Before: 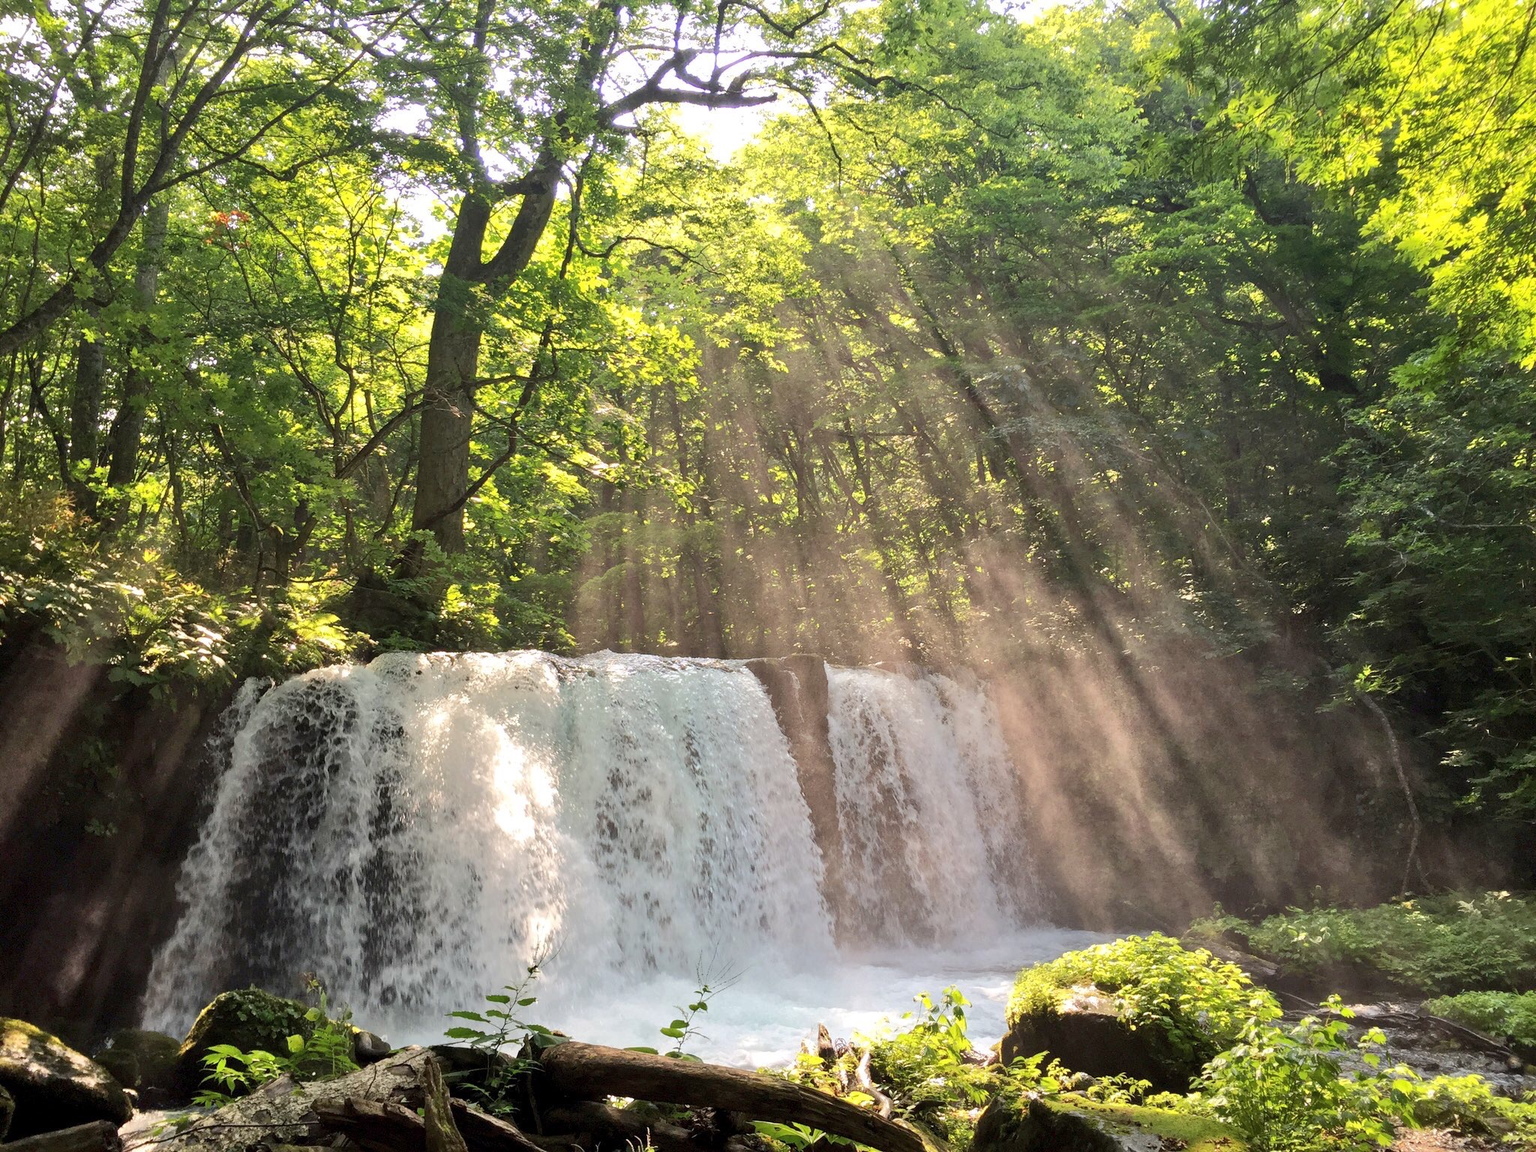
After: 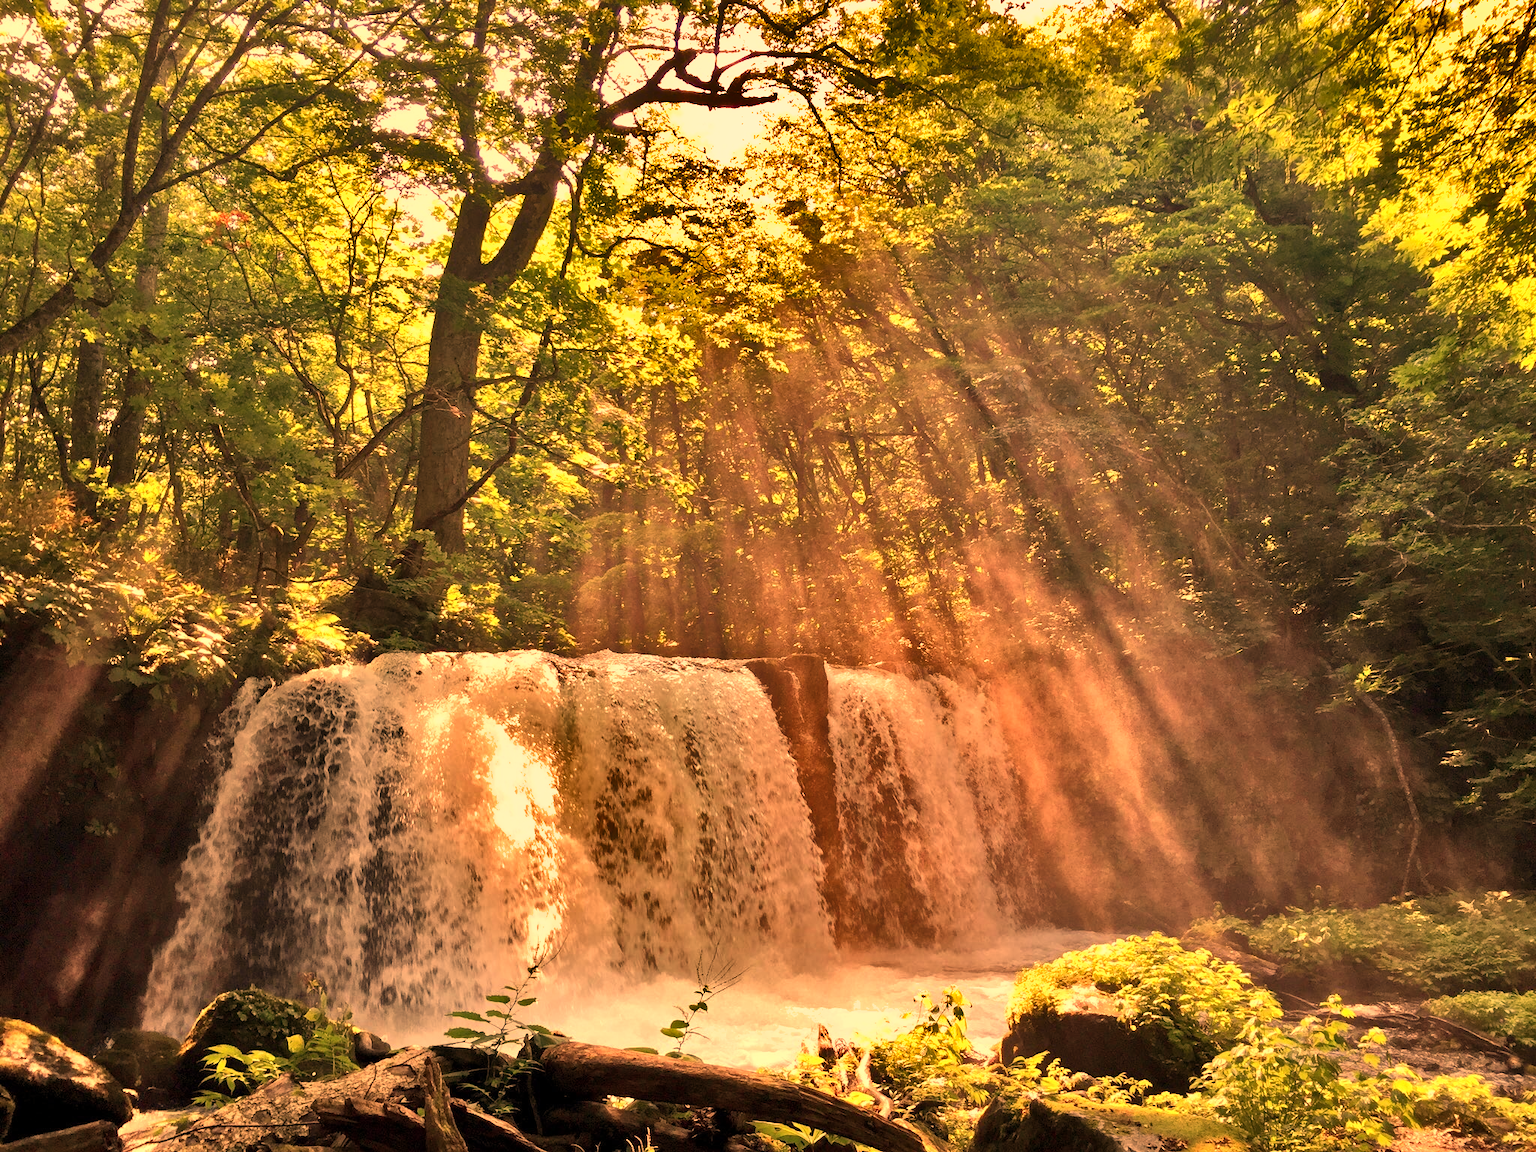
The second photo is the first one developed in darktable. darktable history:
white balance: red 1.467, blue 0.684
shadows and highlights: shadows 20.91, highlights -82.73, soften with gaussian
